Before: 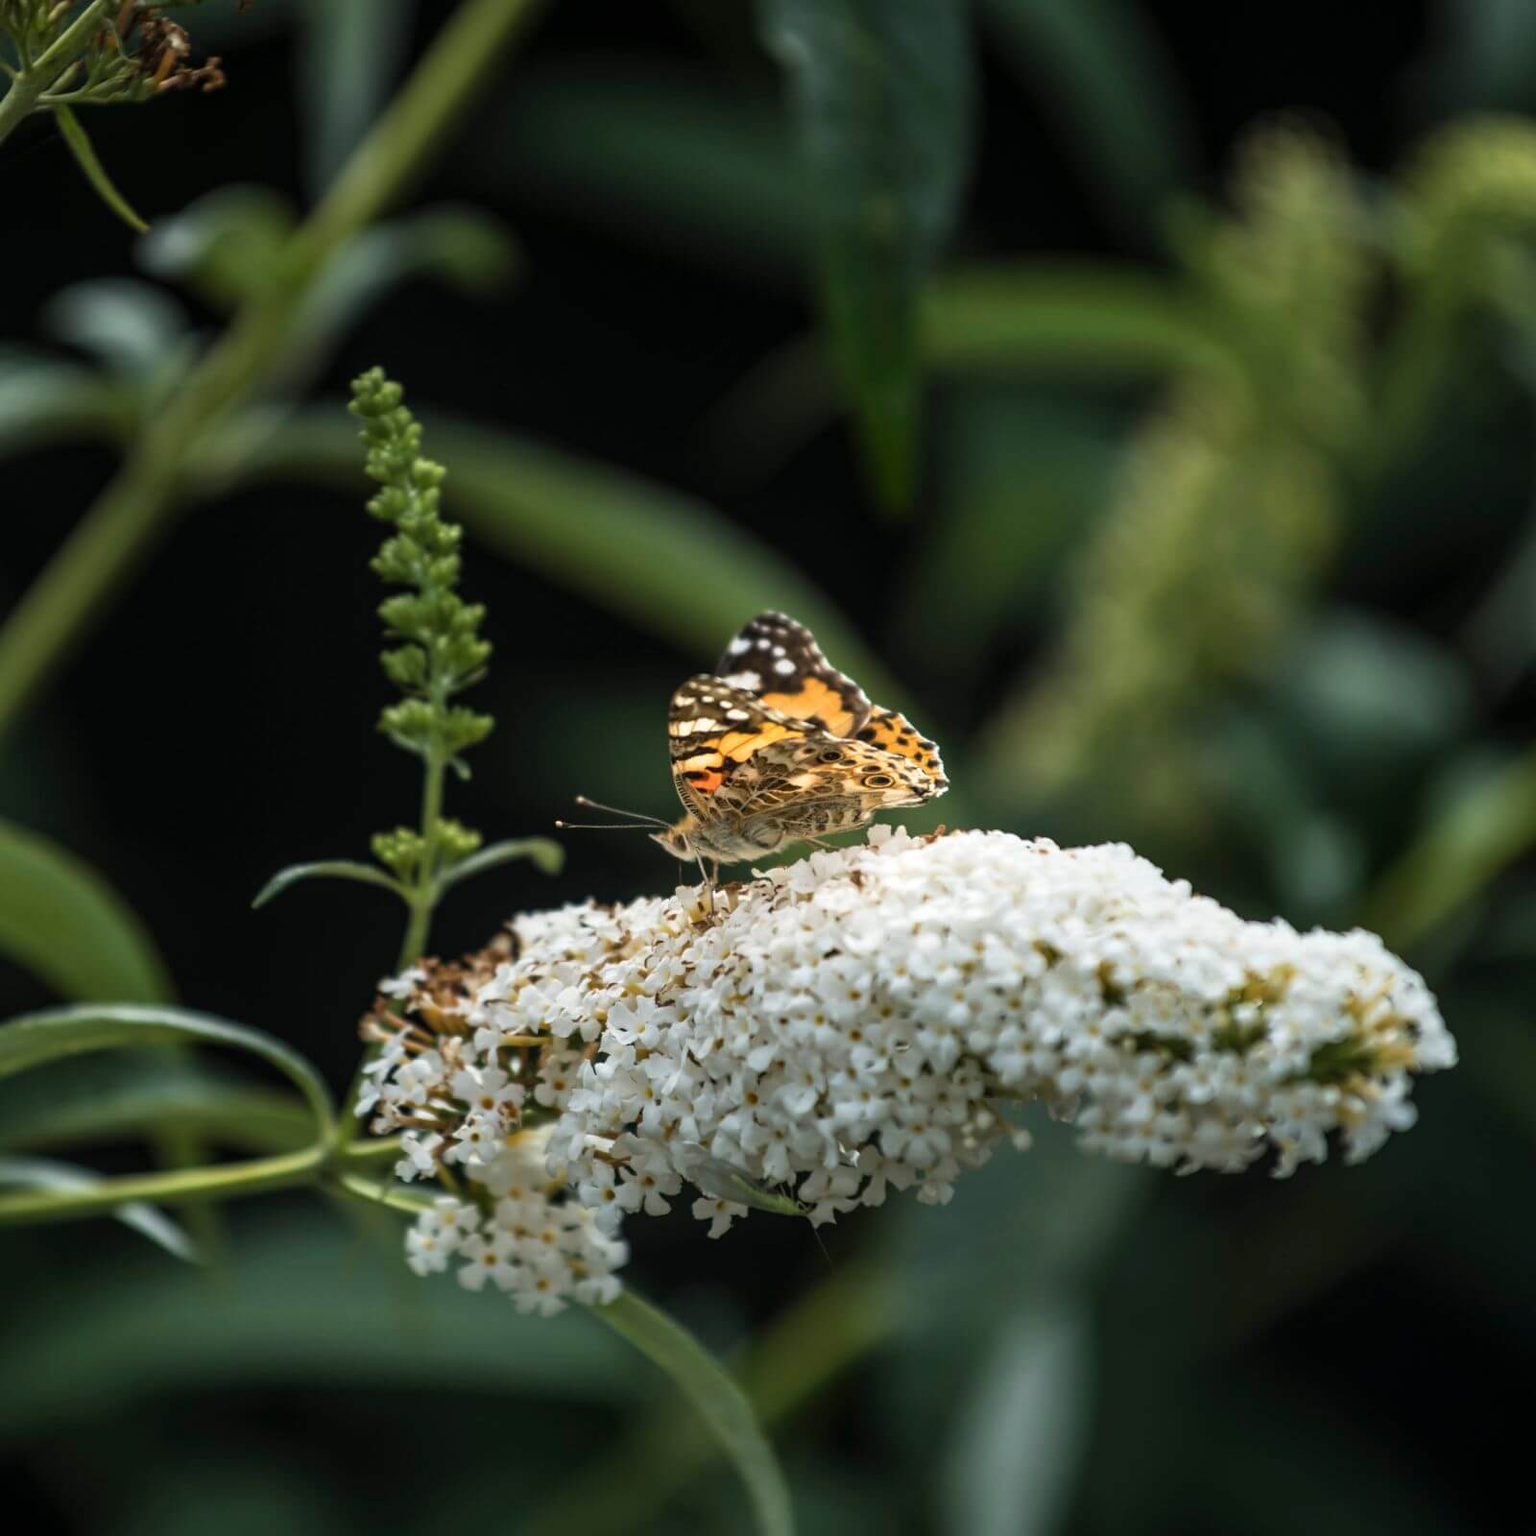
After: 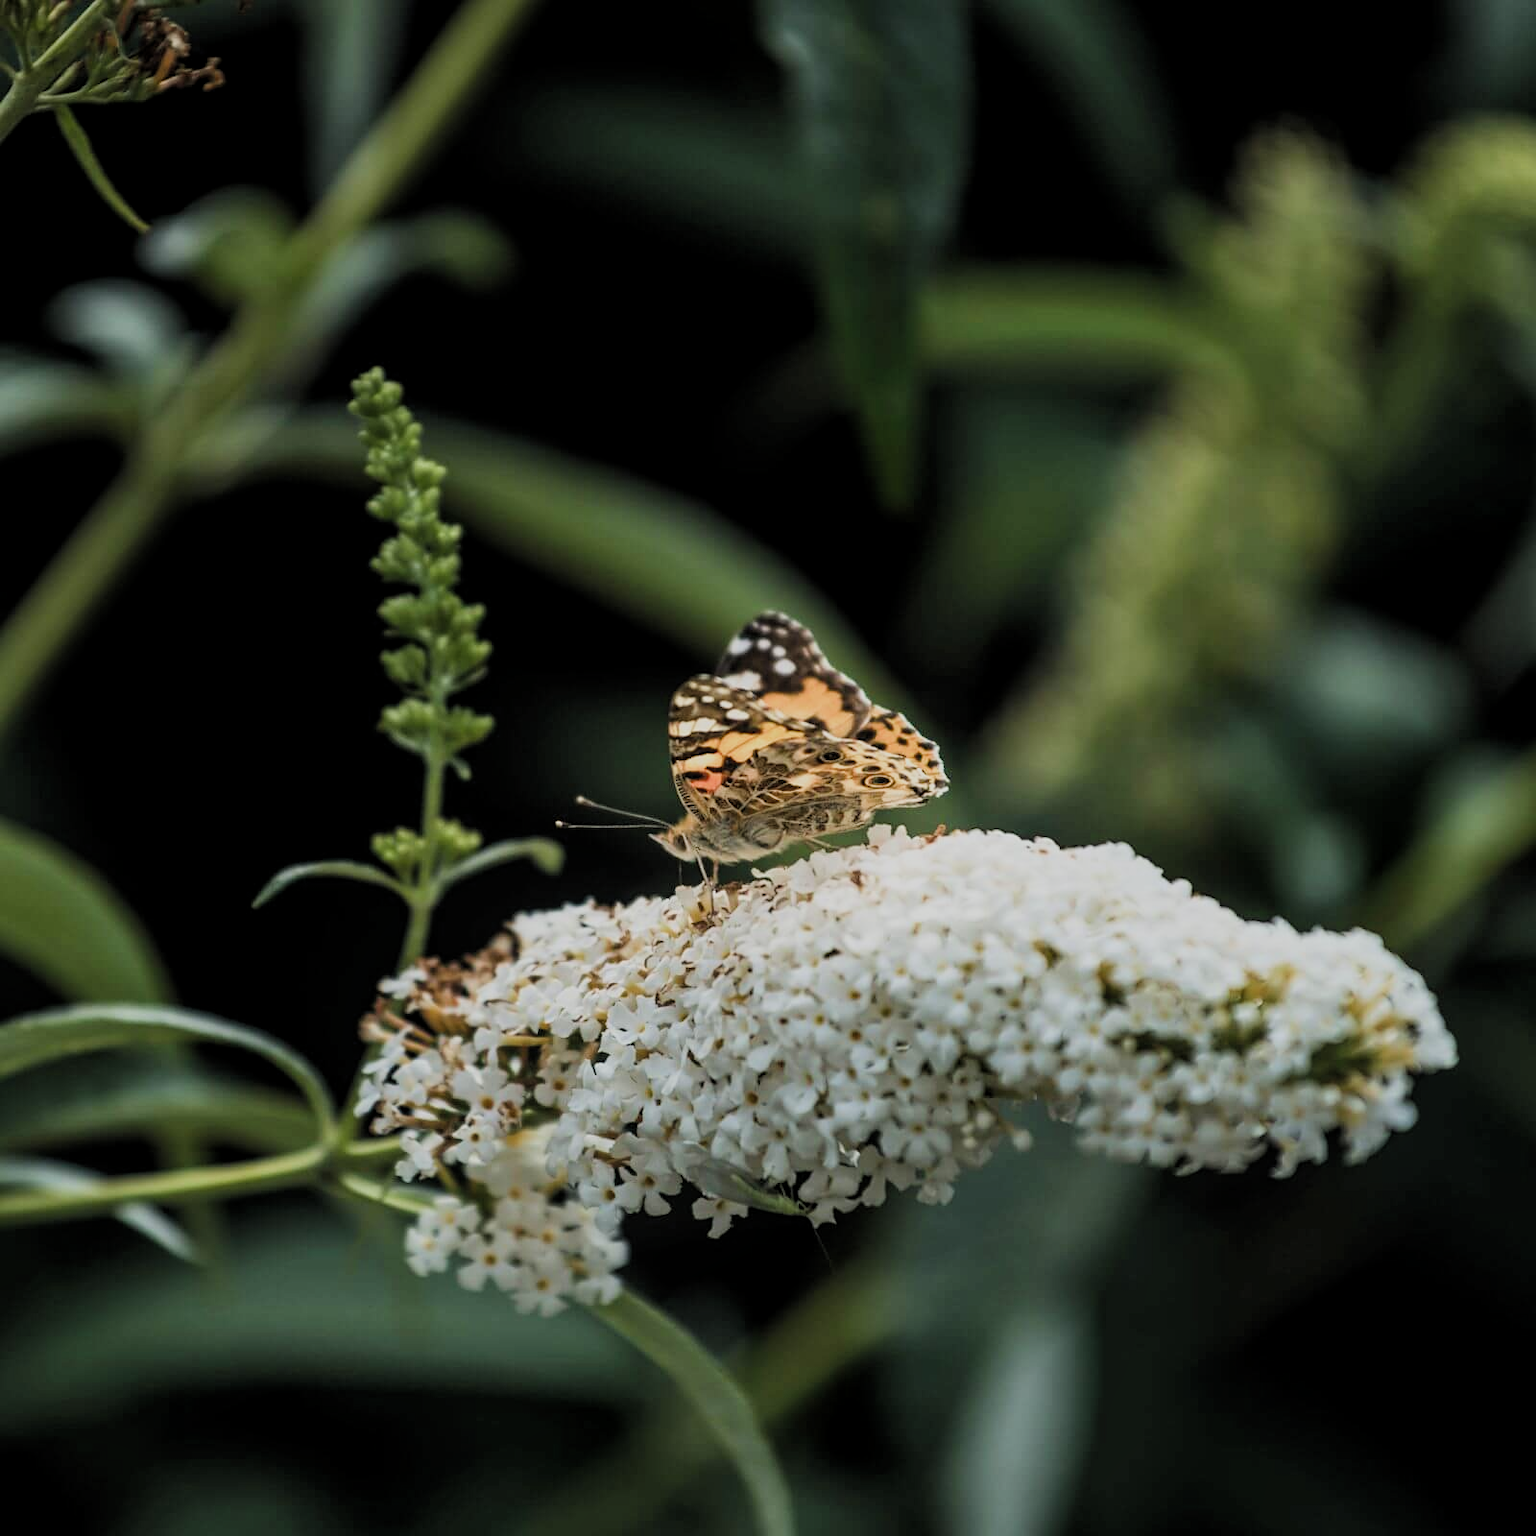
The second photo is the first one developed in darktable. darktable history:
local contrast: highlights 106%, shadows 99%, detail 119%, midtone range 0.2
filmic rgb: black relative exposure -7.65 EV, white relative exposure 4.56 EV, threshold 2.96 EV, hardness 3.61, color science v5 (2021), contrast in shadows safe, contrast in highlights safe, enable highlight reconstruction true
sharpen: amount 0.201
